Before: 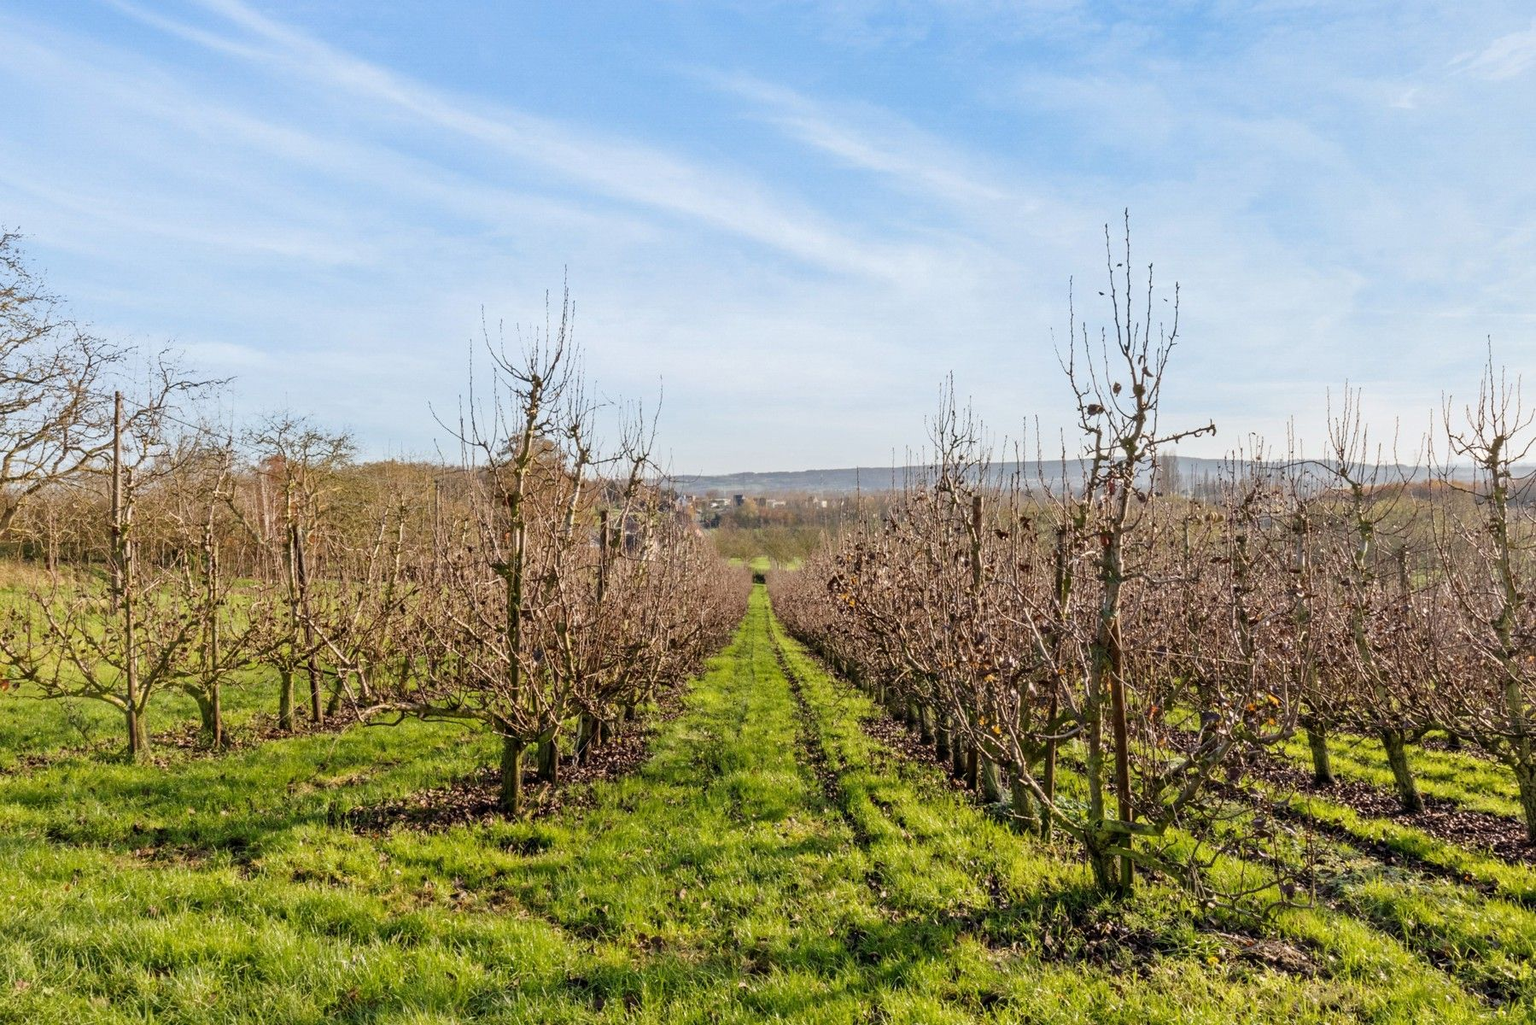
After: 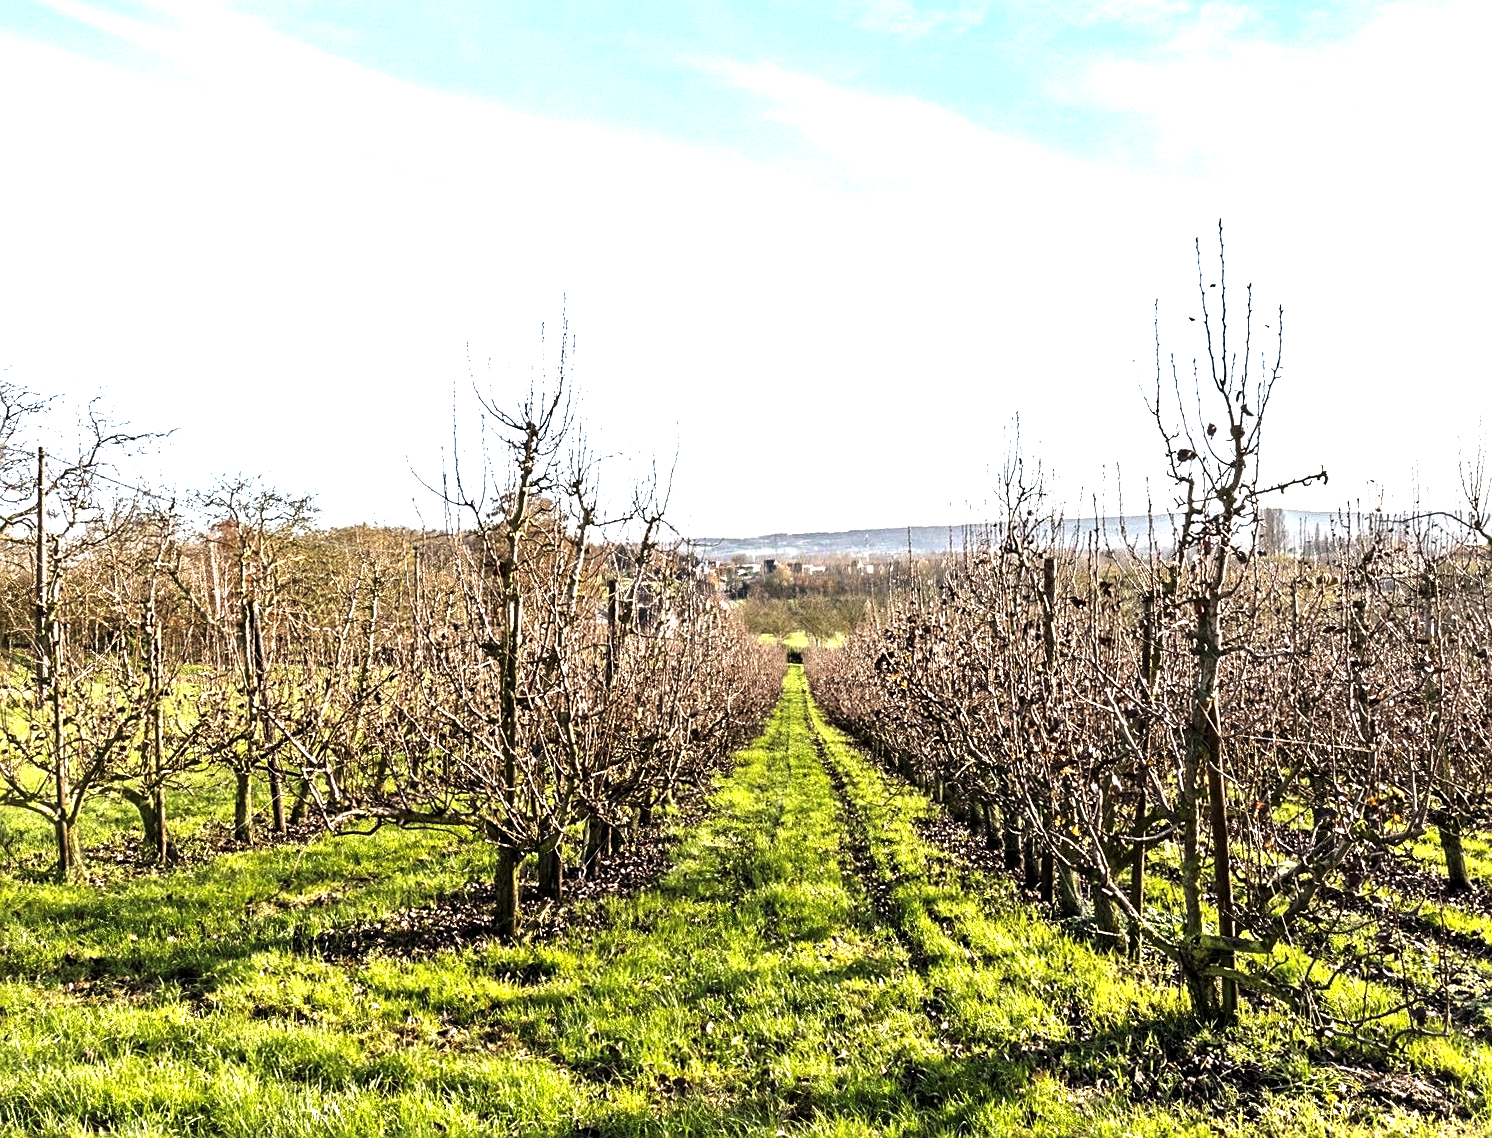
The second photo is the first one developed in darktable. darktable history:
sharpen: on, module defaults
crop and rotate: angle 0.657°, left 4.54%, top 0.894%, right 11.094%, bottom 2.6%
exposure: exposure 1.239 EV, compensate exposure bias true, compensate highlight preservation false
levels: black 0.055%, levels [0, 0.618, 1]
